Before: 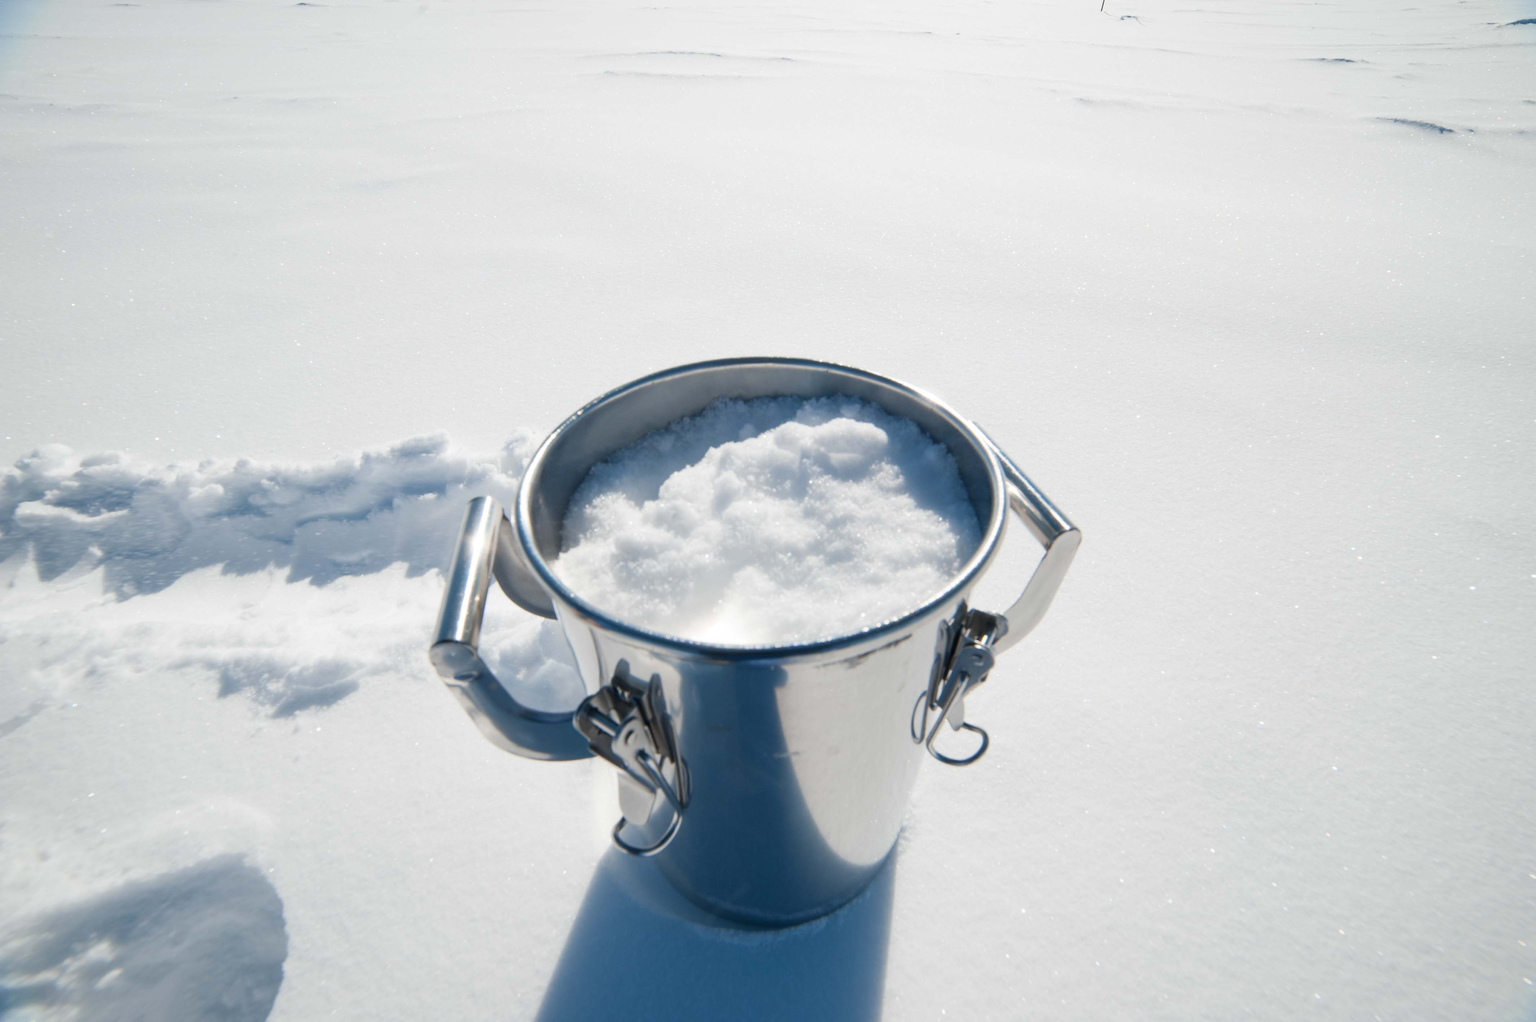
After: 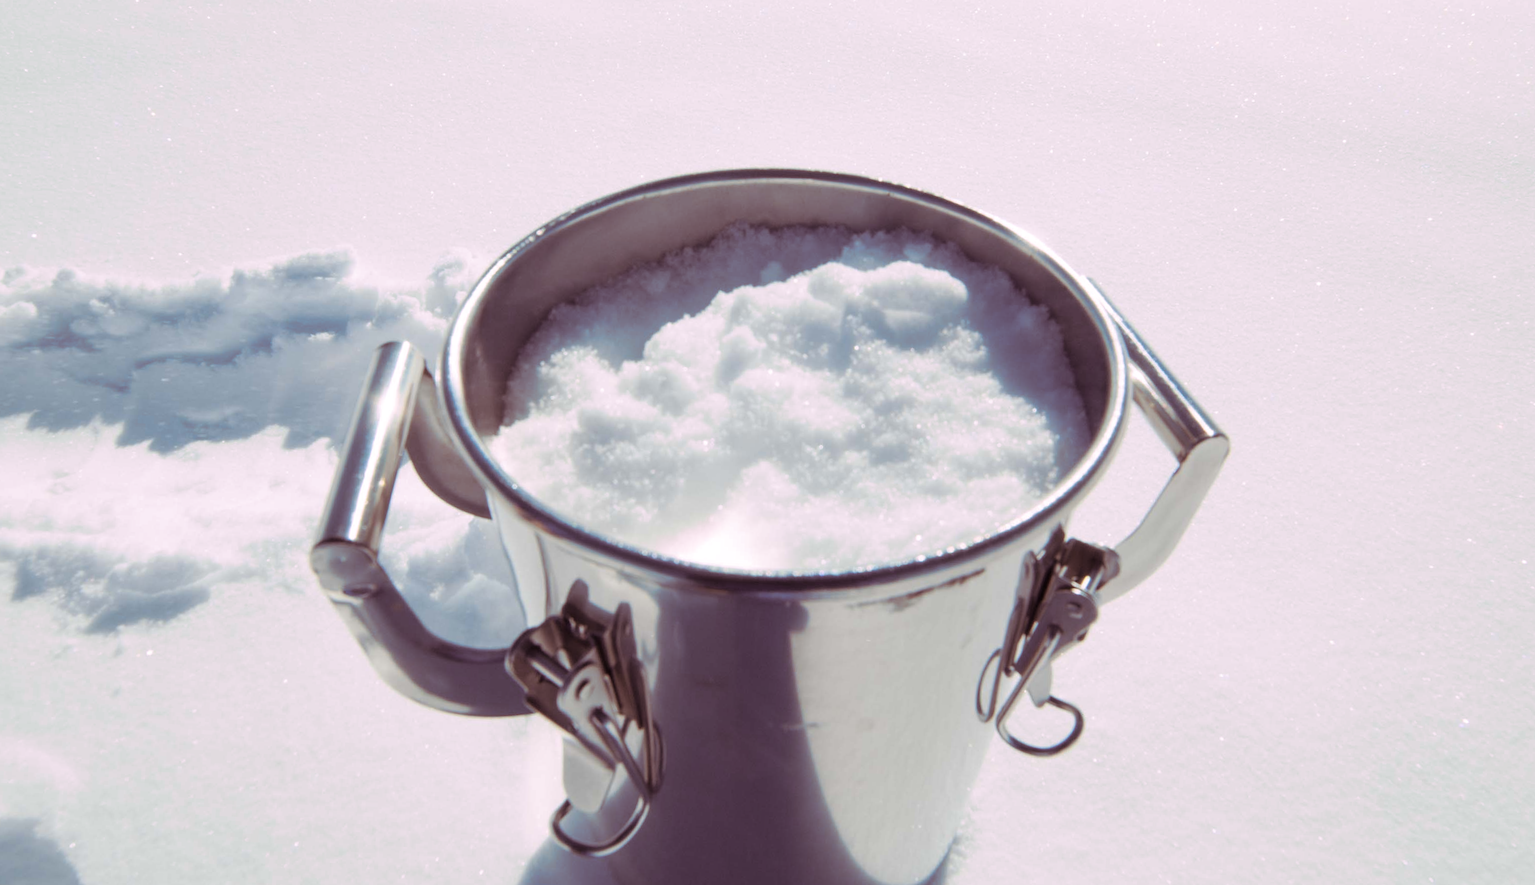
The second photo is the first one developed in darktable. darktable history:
split-toning: highlights › hue 298.8°, highlights › saturation 0.73, compress 41.76%
crop and rotate: angle -3.37°, left 9.79%, top 20.73%, right 12.42%, bottom 11.82%
